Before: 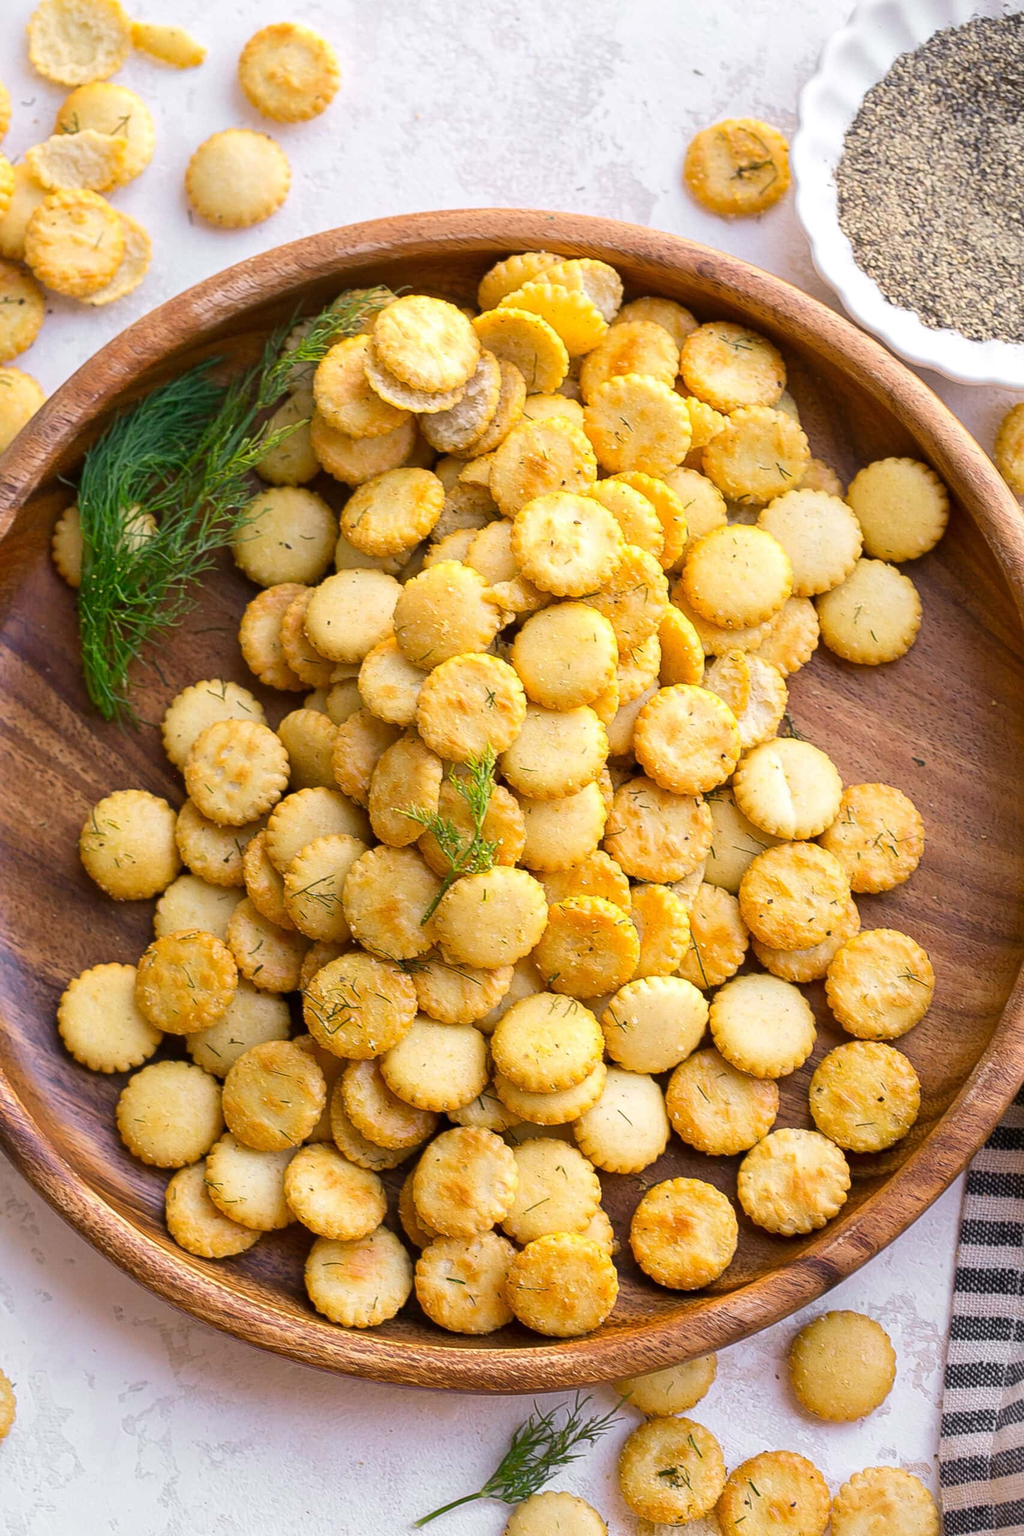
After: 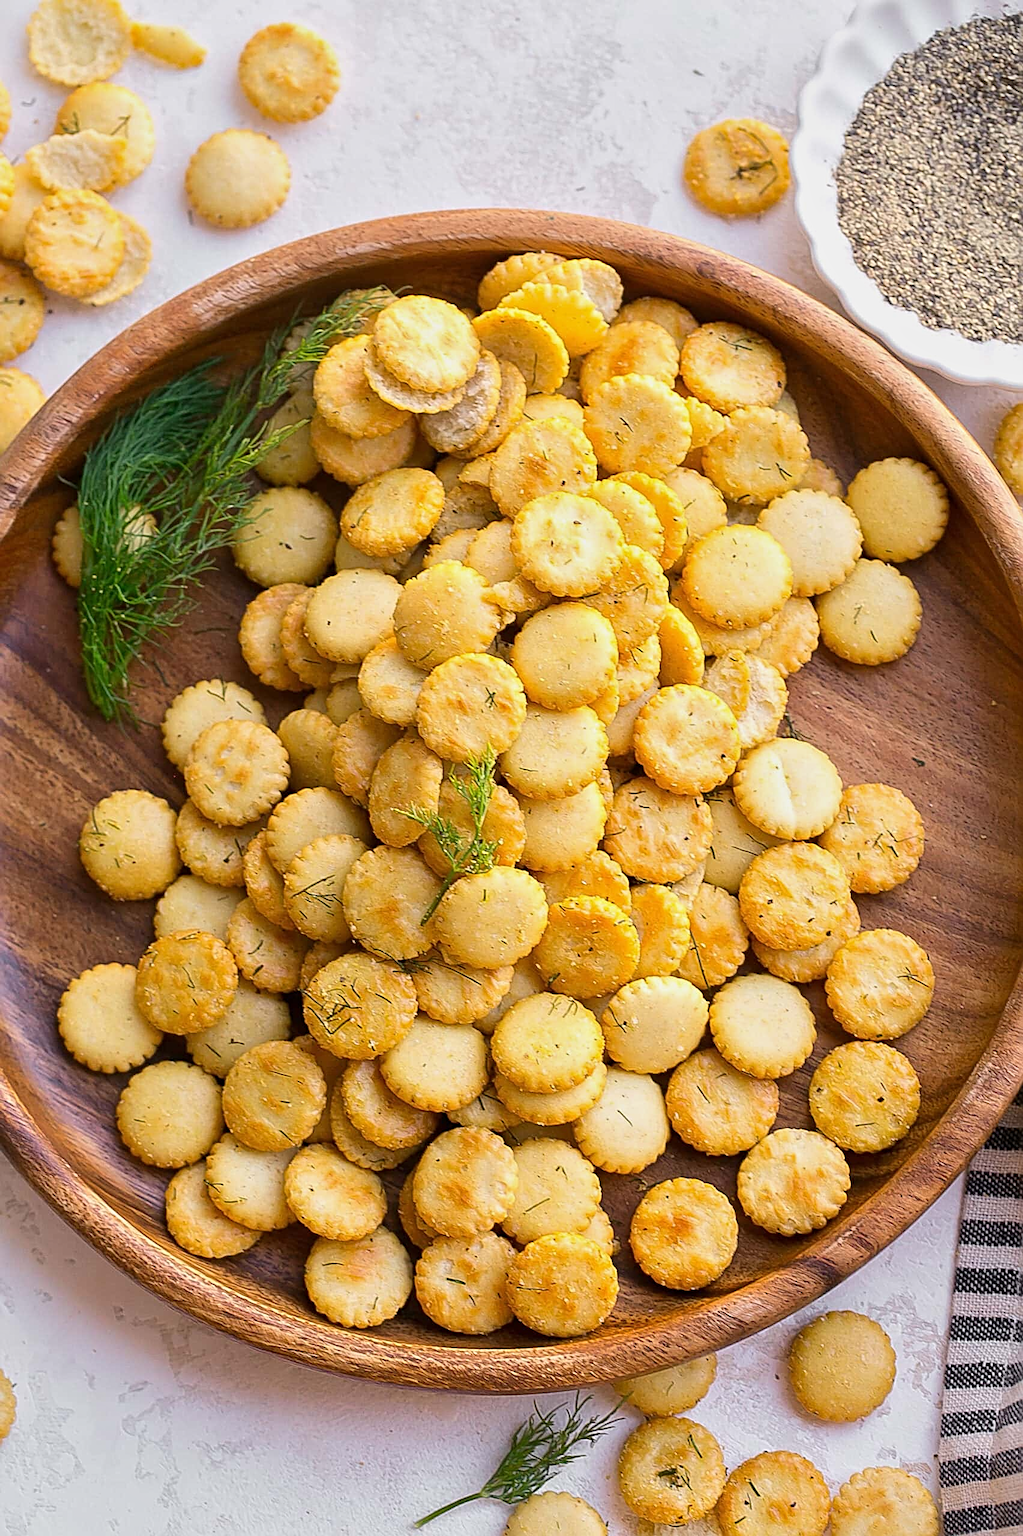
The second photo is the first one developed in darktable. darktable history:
sharpen: radius 2.543, amount 0.636
tone equalizer: -8 EV -0.002 EV, -7 EV 0.005 EV, -6 EV -0.009 EV, -5 EV 0.011 EV, -4 EV -0.012 EV, -3 EV 0.007 EV, -2 EV -0.062 EV, -1 EV -0.293 EV, +0 EV -0.582 EV, smoothing diameter 2%, edges refinement/feathering 20, mask exposure compensation -1.57 EV, filter diffusion 5
